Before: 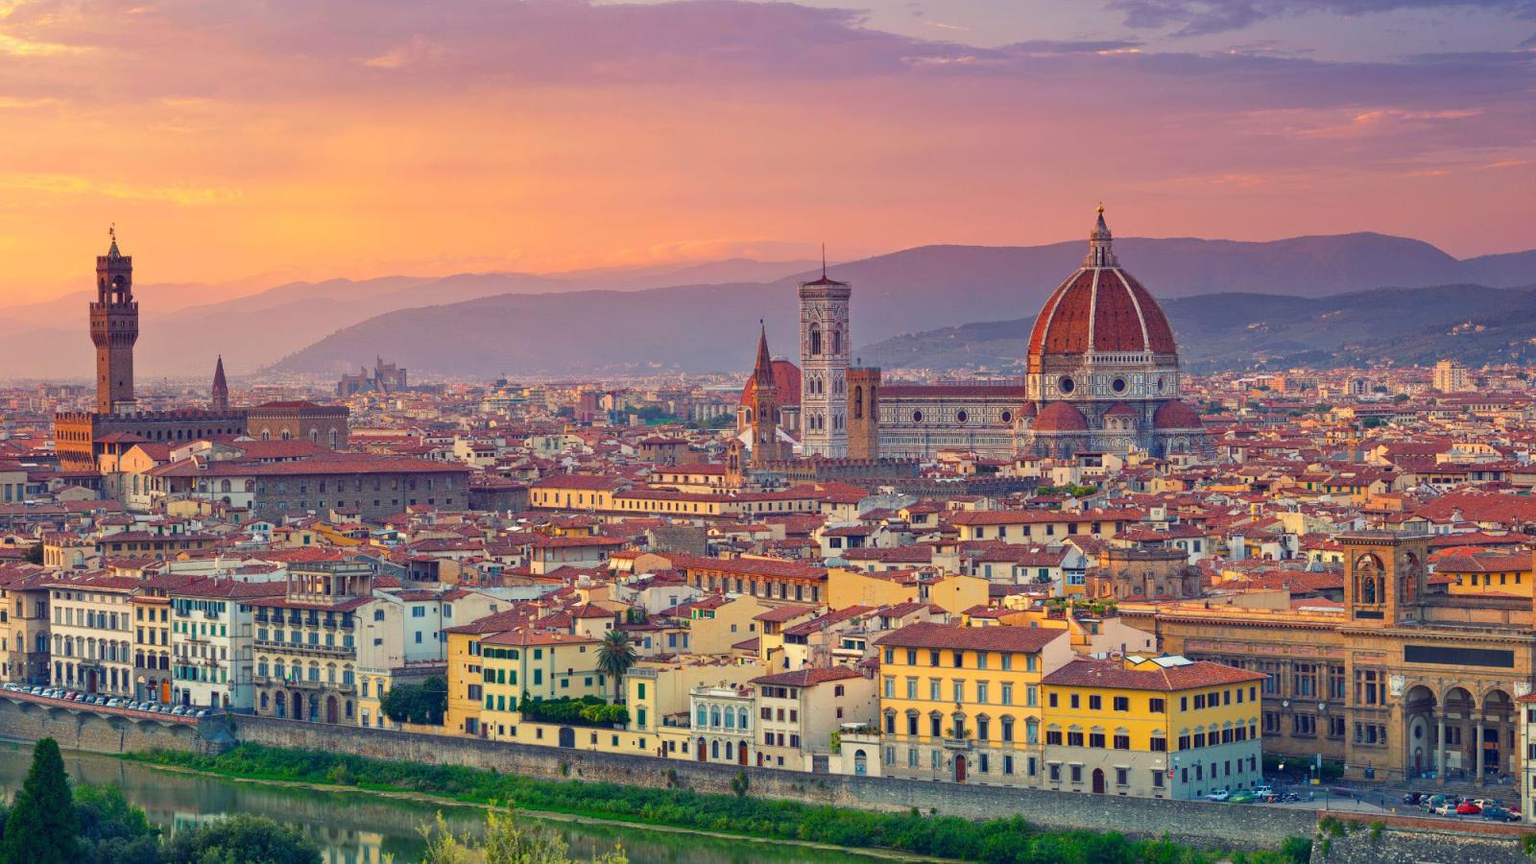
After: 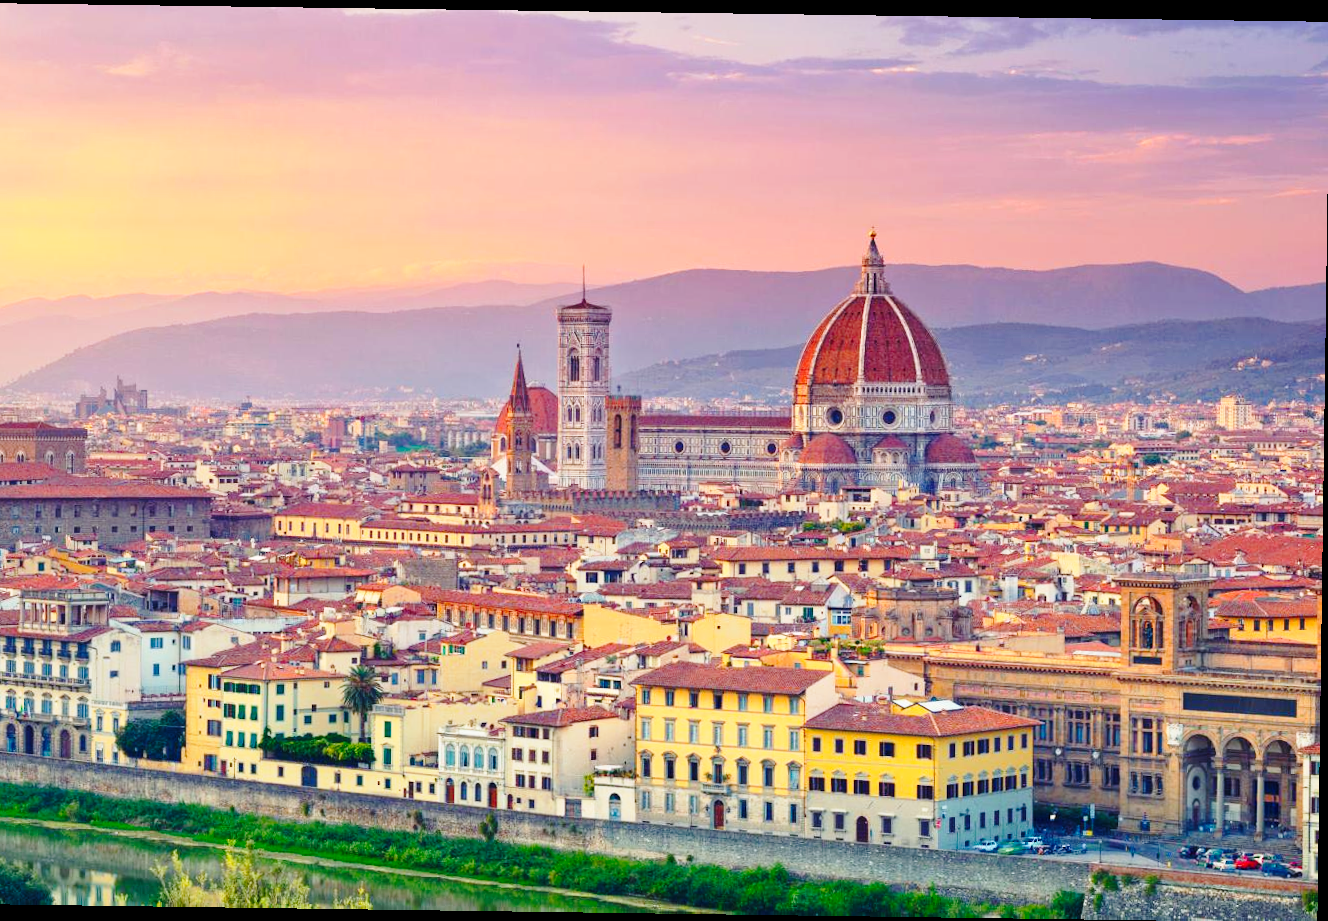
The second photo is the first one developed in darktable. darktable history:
rotate and perspective: rotation 0.8°, automatic cropping off
base curve: curves: ch0 [(0, 0) (0.028, 0.03) (0.121, 0.232) (0.46, 0.748) (0.859, 0.968) (1, 1)], preserve colors none
crop: left 17.582%, bottom 0.031%
